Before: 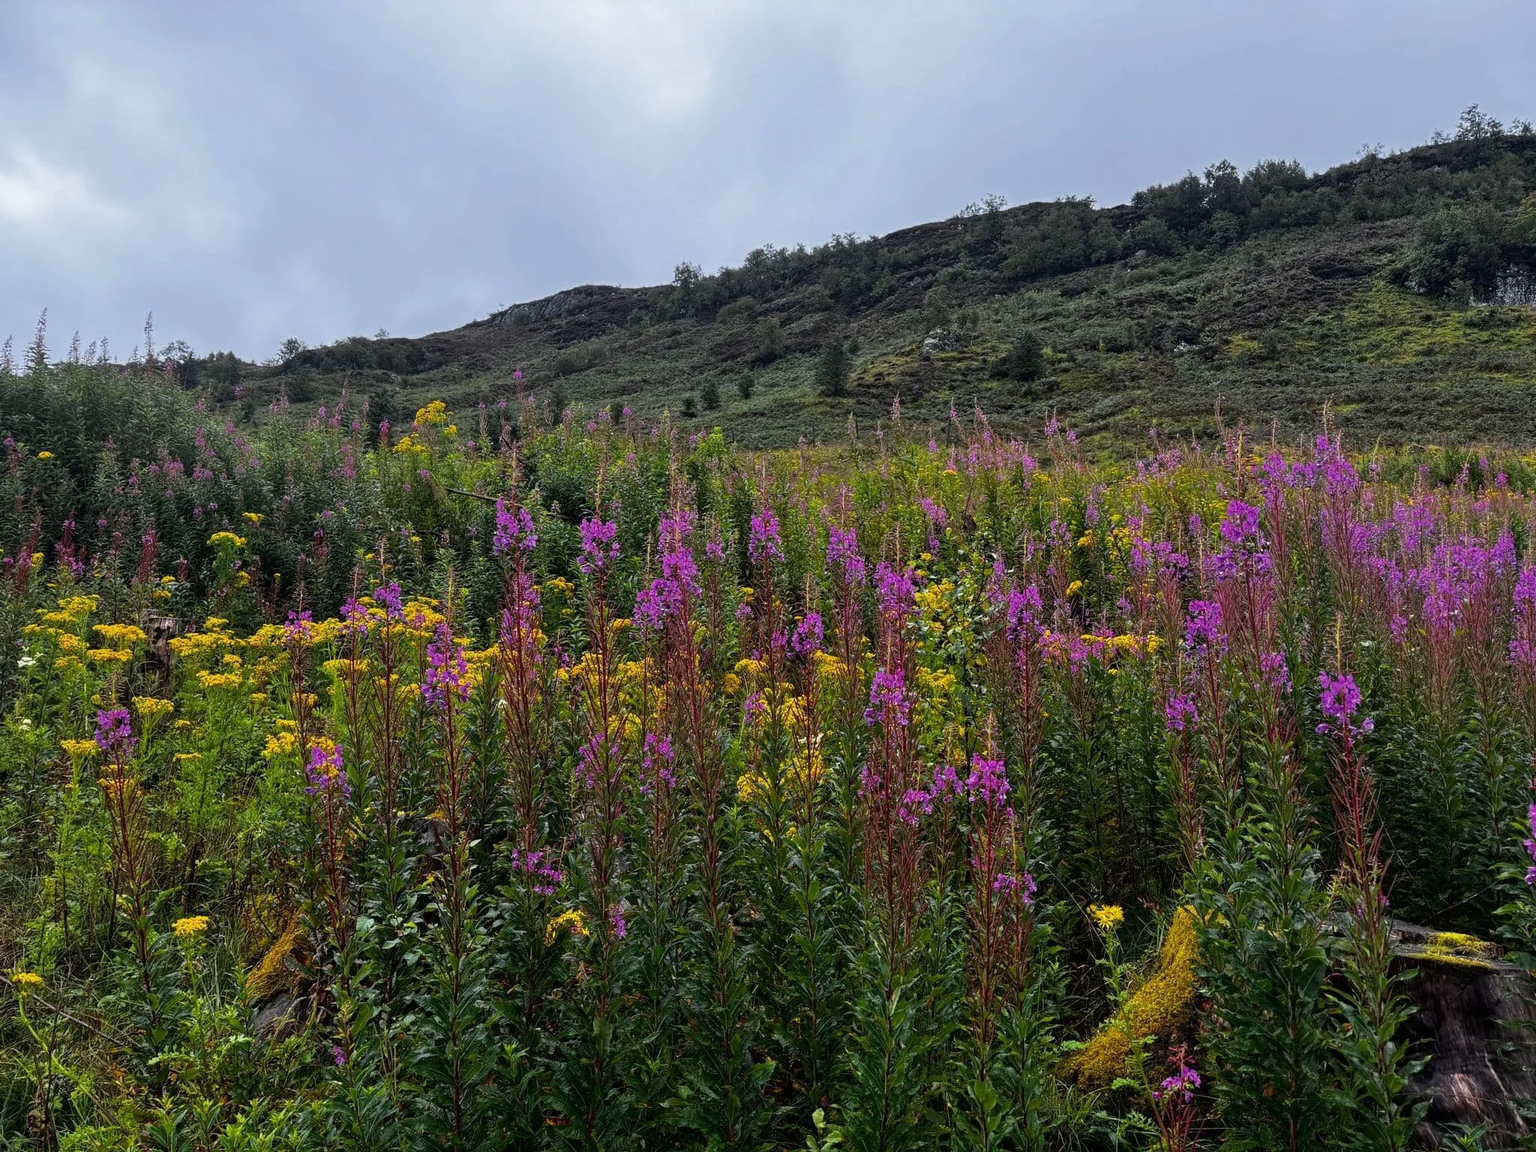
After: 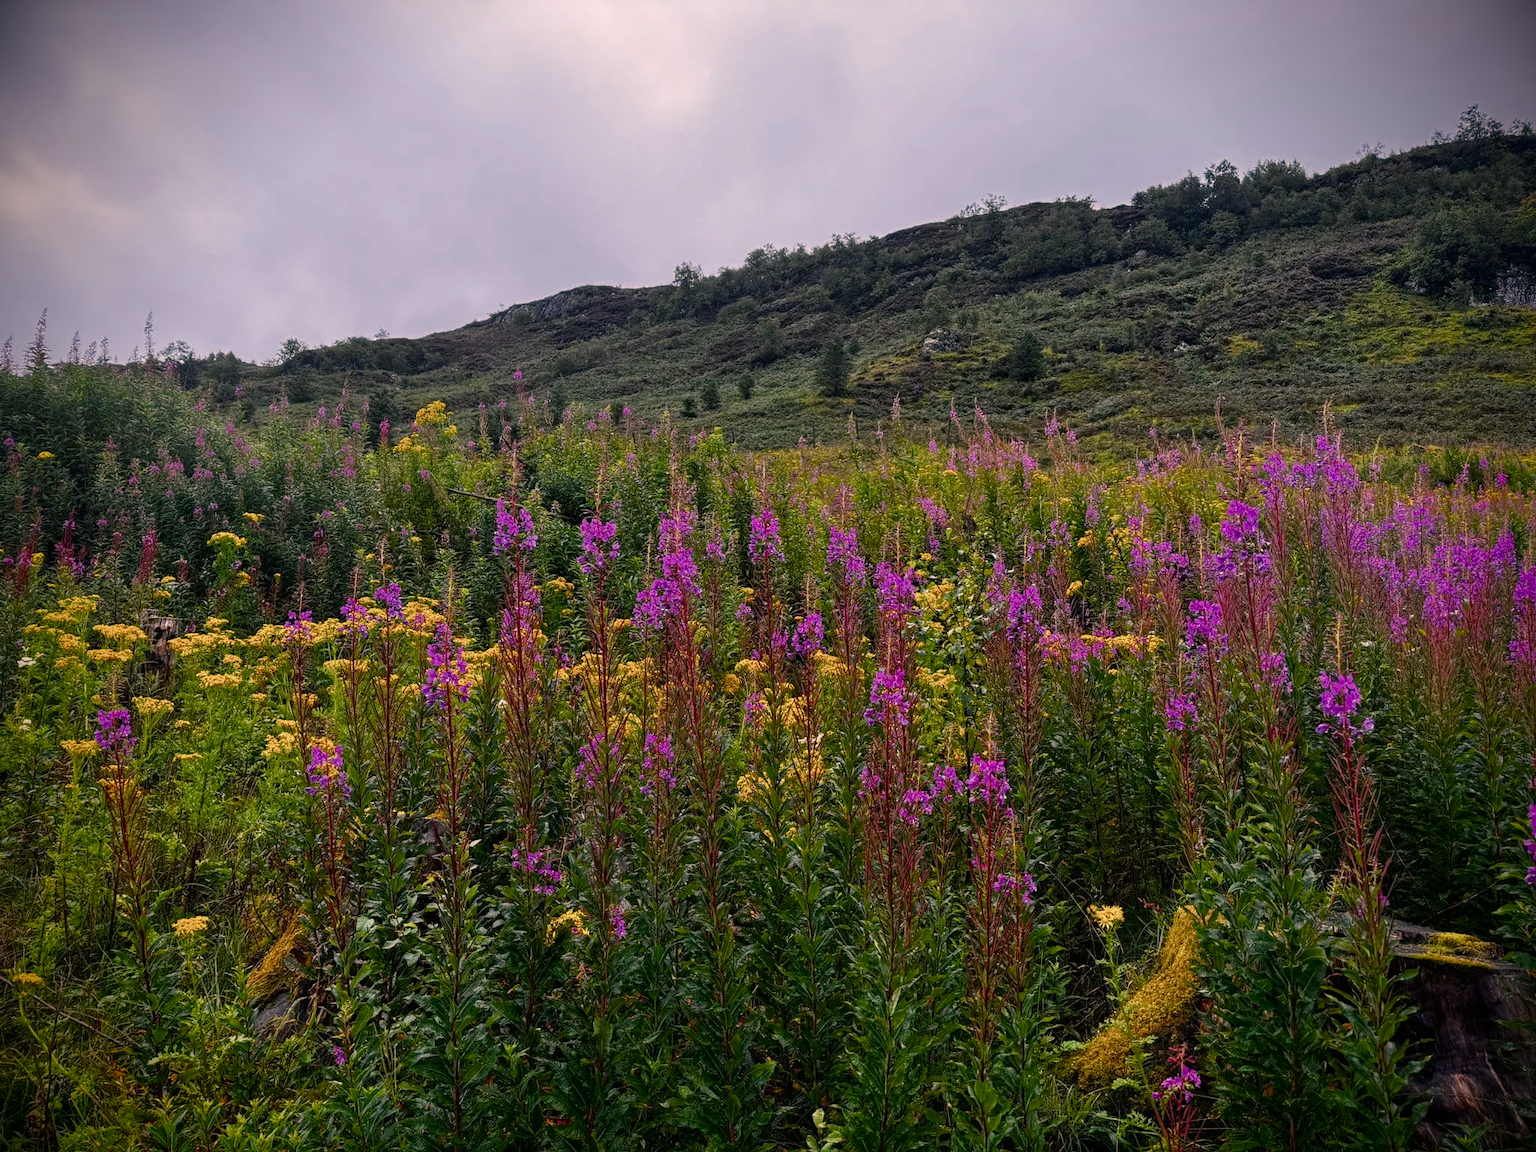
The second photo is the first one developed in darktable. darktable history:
vignetting: brightness -0.995, saturation 0.492
color balance rgb: highlights gain › chroma 4.42%, highlights gain › hue 33.1°, perceptual saturation grading › global saturation 20%, perceptual saturation grading › highlights -49.754%, perceptual saturation grading › shadows 25.026%, global vibrance 2.011%
